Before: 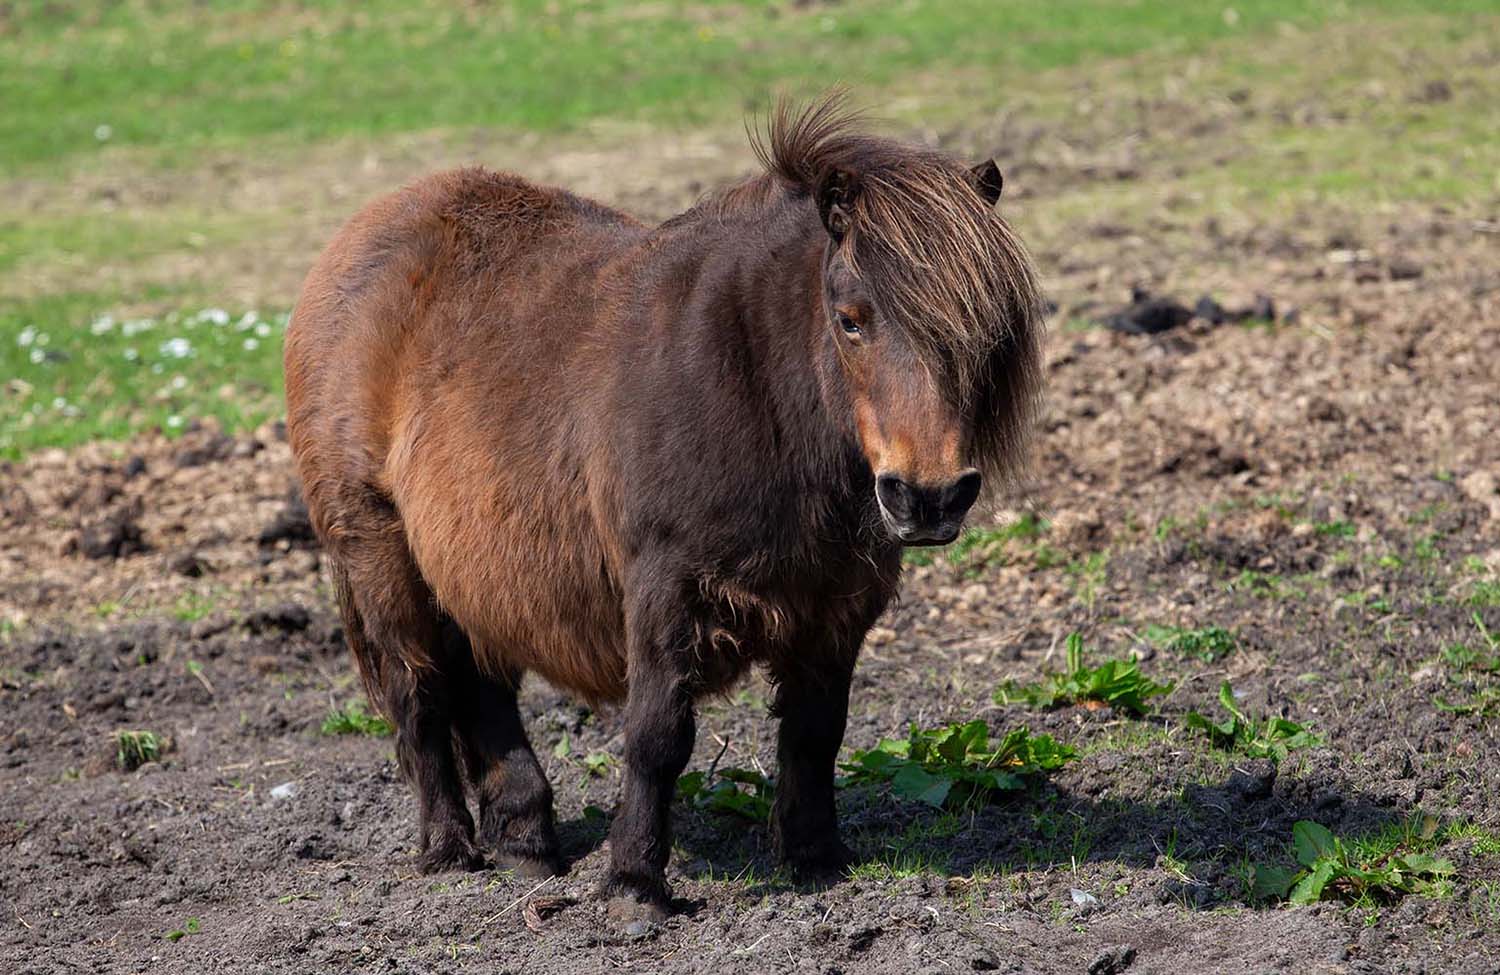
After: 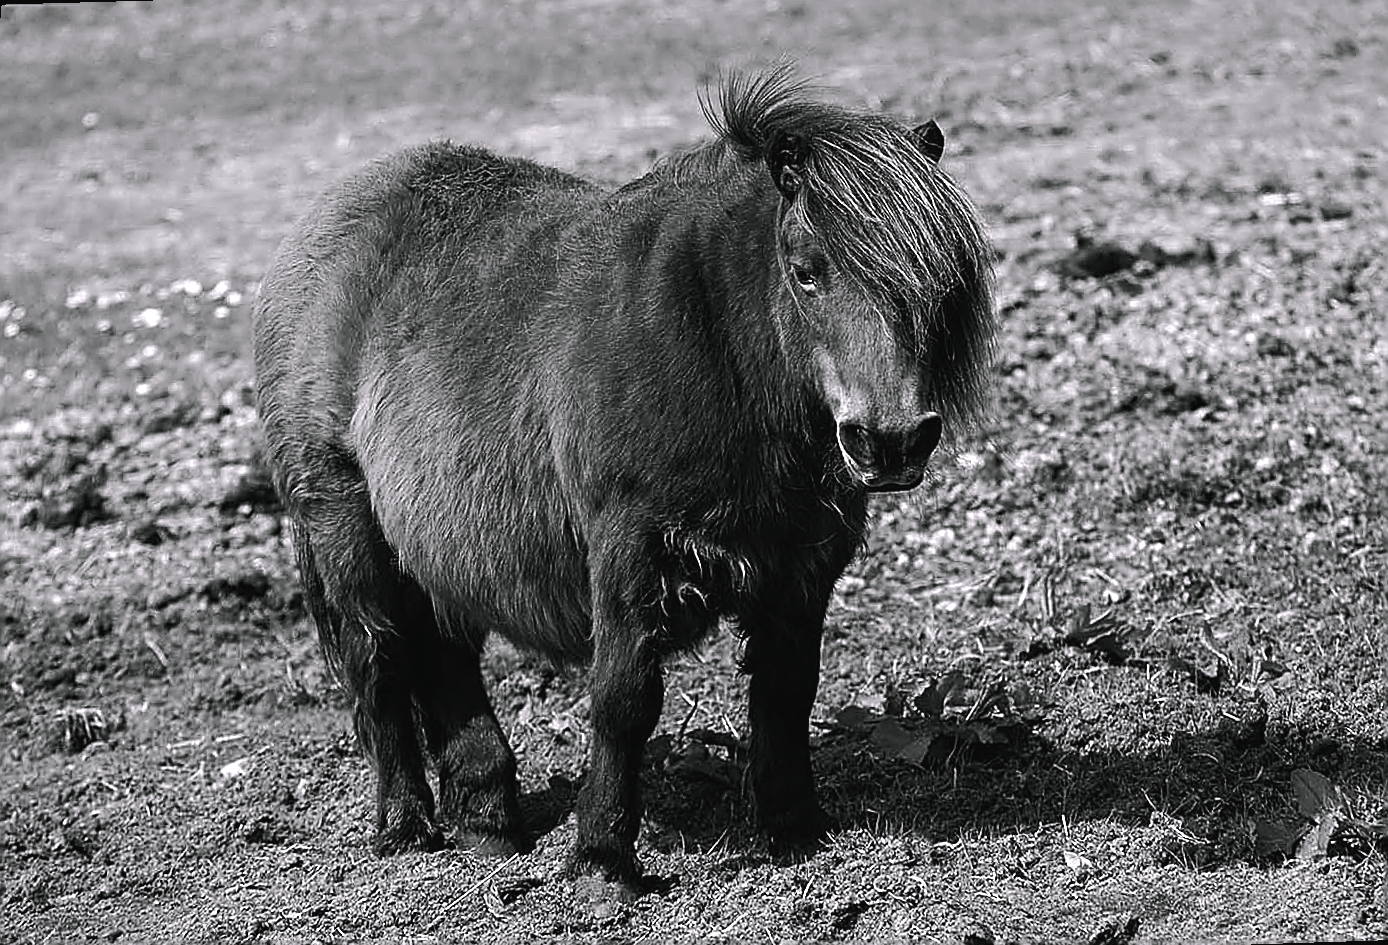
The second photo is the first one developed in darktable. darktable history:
color calibration: output gray [0.267, 0.423, 0.261, 0], illuminant same as pipeline (D50), adaptation none (bypass)
color balance rgb: shadows lift › chroma 2%, shadows lift › hue 135.47°, highlights gain › chroma 2%, highlights gain › hue 291.01°, global offset › luminance 0.5%, perceptual saturation grading › global saturation -10.8%, perceptual saturation grading › highlights -26.83%, perceptual saturation grading › shadows 21.25%, perceptual brilliance grading › highlights 17.77%, perceptual brilliance grading › mid-tones 31.71%, perceptual brilliance grading › shadows -31.01%, global vibrance 24.91%
sharpen: radius 1.685, amount 1.294
rotate and perspective: rotation -1.68°, lens shift (vertical) -0.146, crop left 0.049, crop right 0.912, crop top 0.032, crop bottom 0.96
